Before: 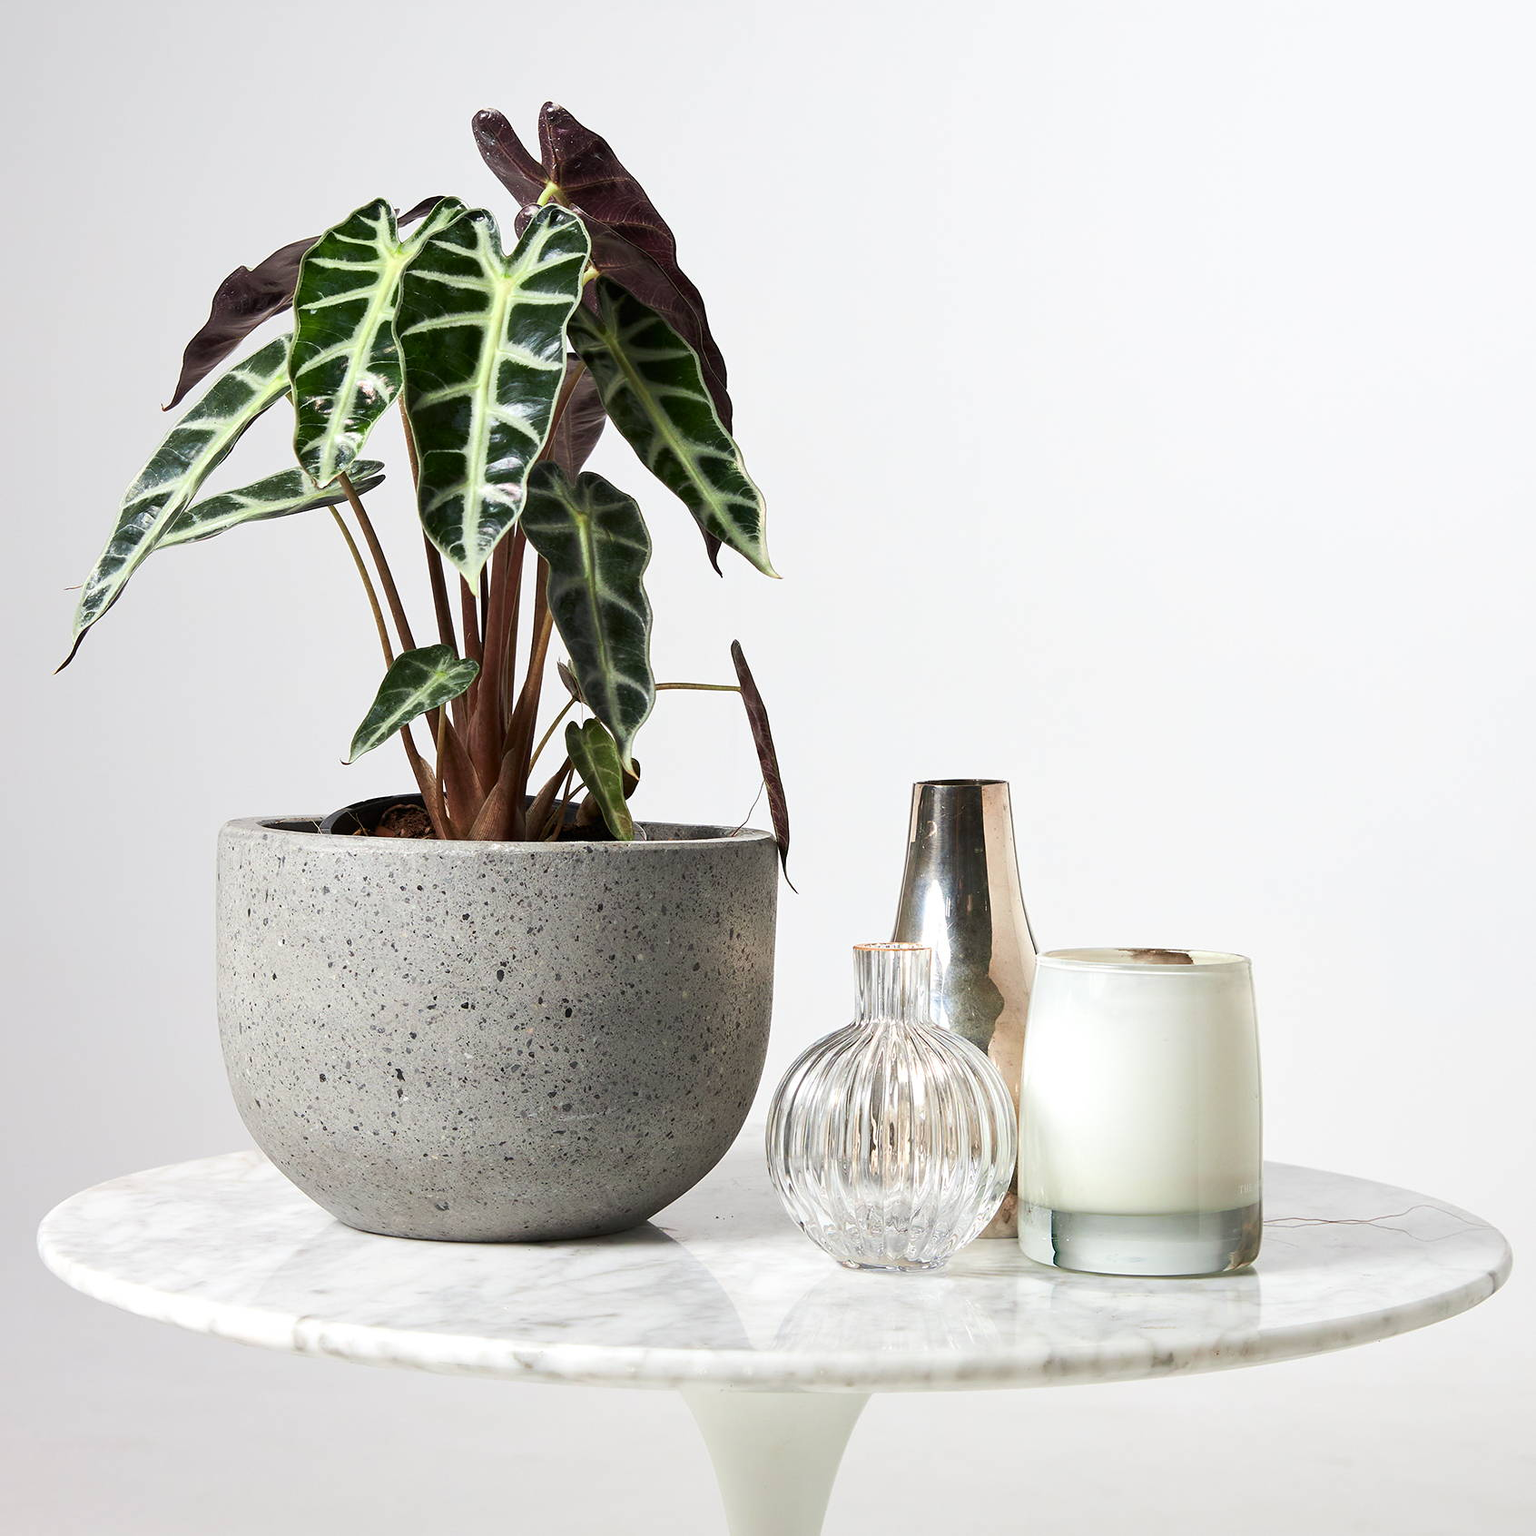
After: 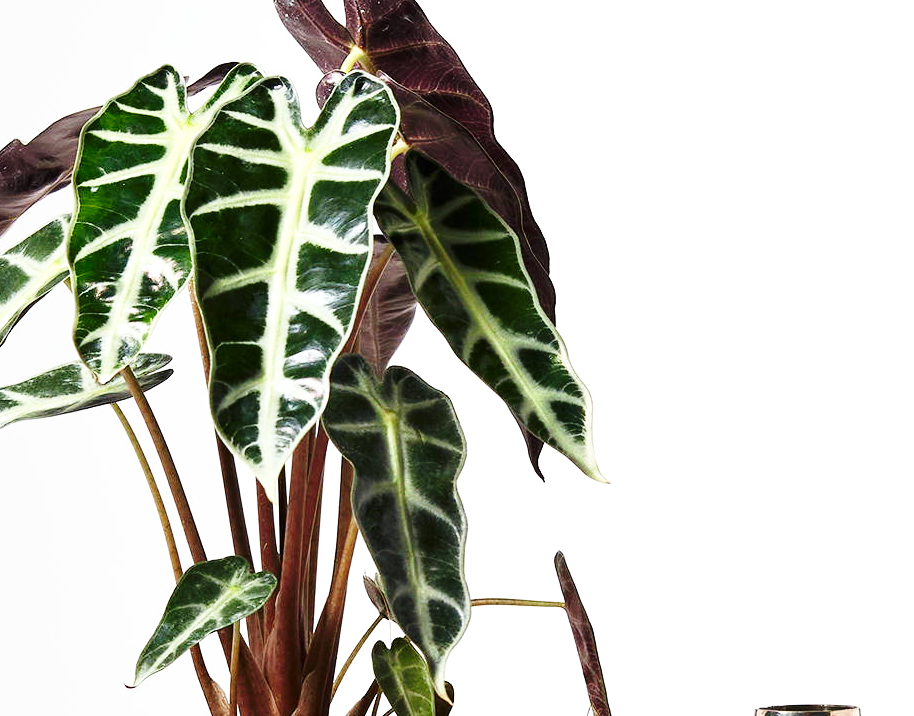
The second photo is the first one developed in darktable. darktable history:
base curve: curves: ch0 [(0, 0) (0.028, 0.03) (0.121, 0.232) (0.46, 0.748) (0.859, 0.968) (1, 1)], preserve colors none
levels: levels [0, 0.492, 0.984]
crop: left 14.892%, top 9.151%, right 31.047%, bottom 48.477%
